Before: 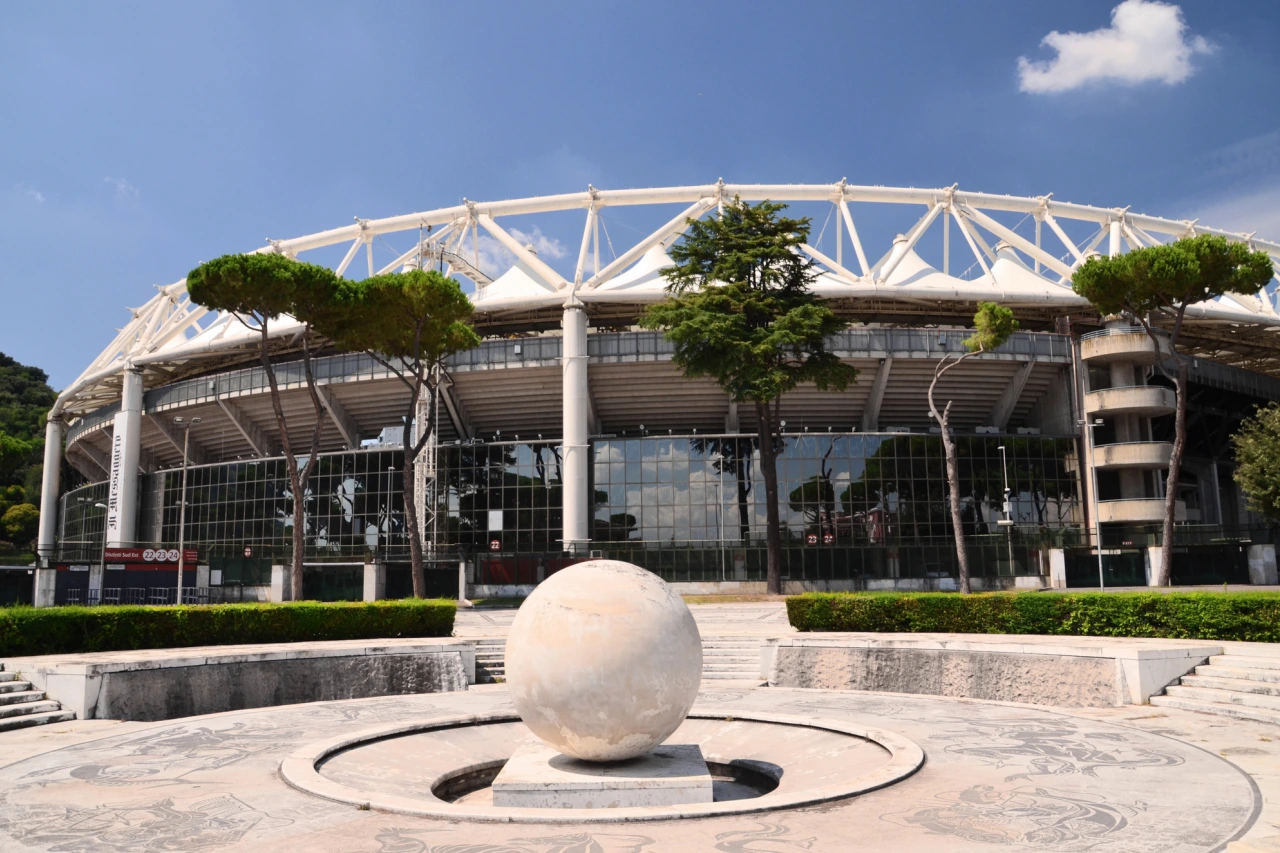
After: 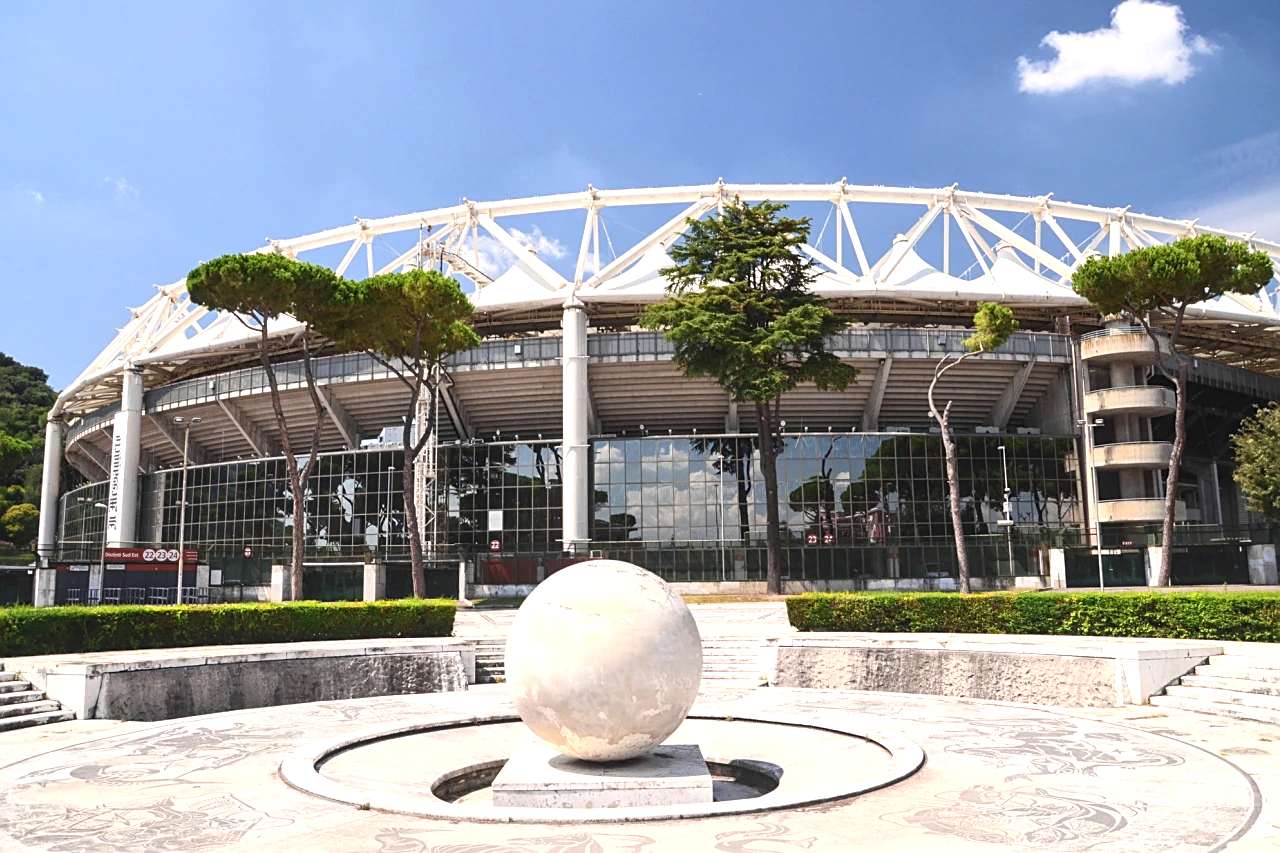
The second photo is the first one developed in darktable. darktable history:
sharpen: on, module defaults
exposure: black level correction 0, exposure 0.7 EV, compensate exposure bias true, compensate highlight preservation false
local contrast: detail 110%
